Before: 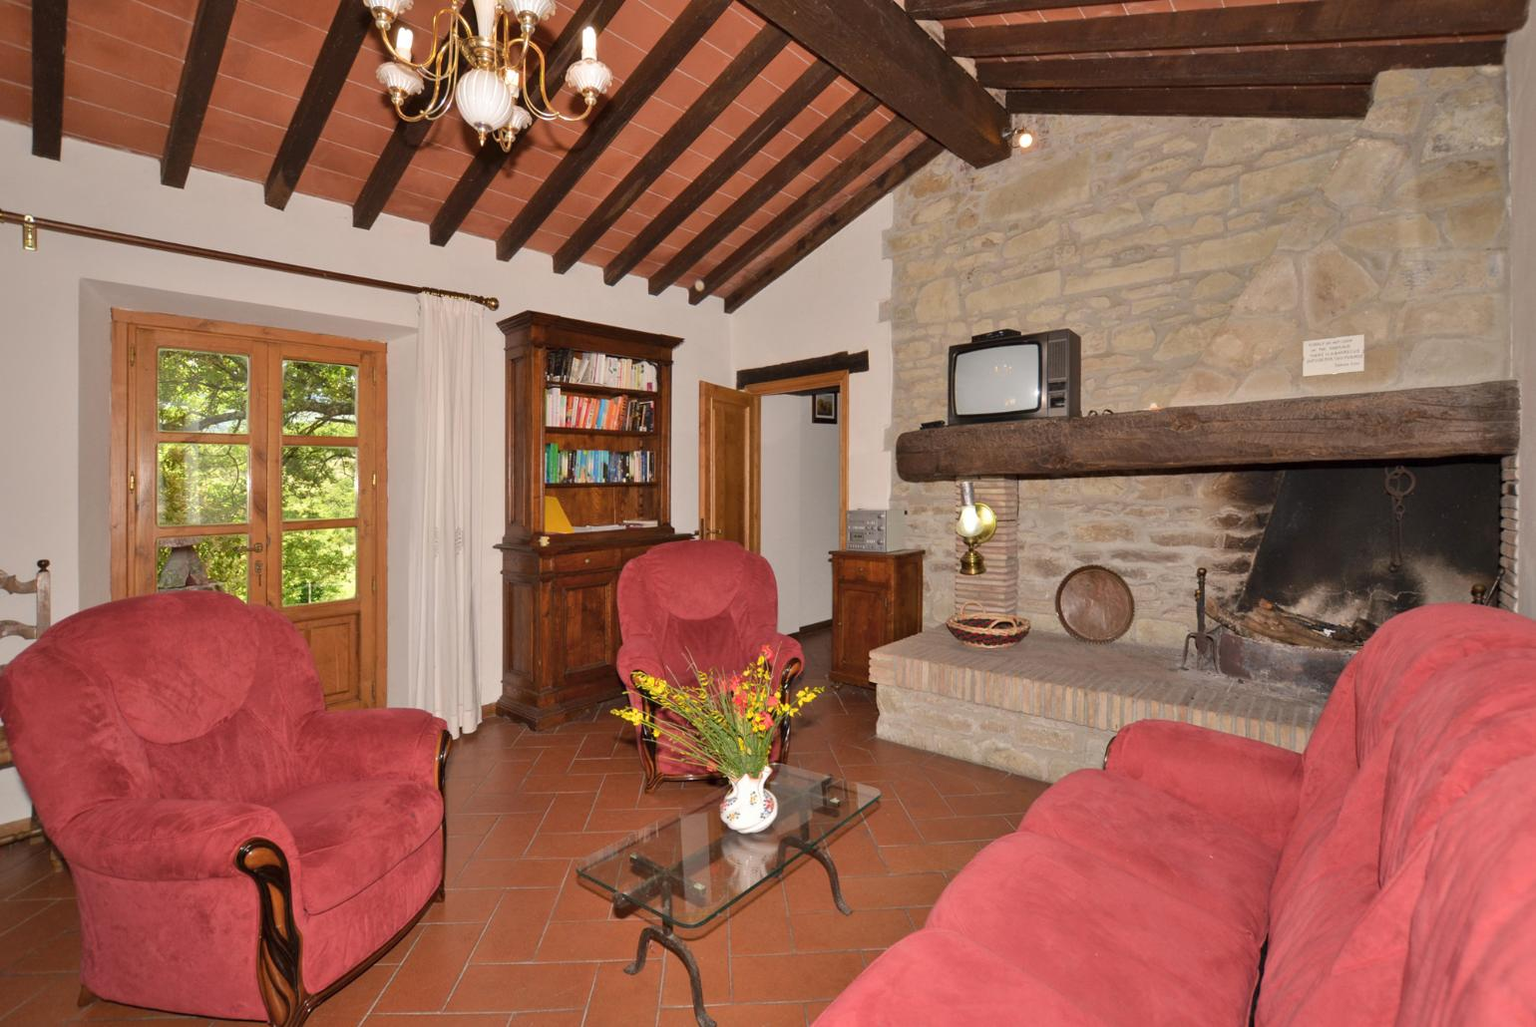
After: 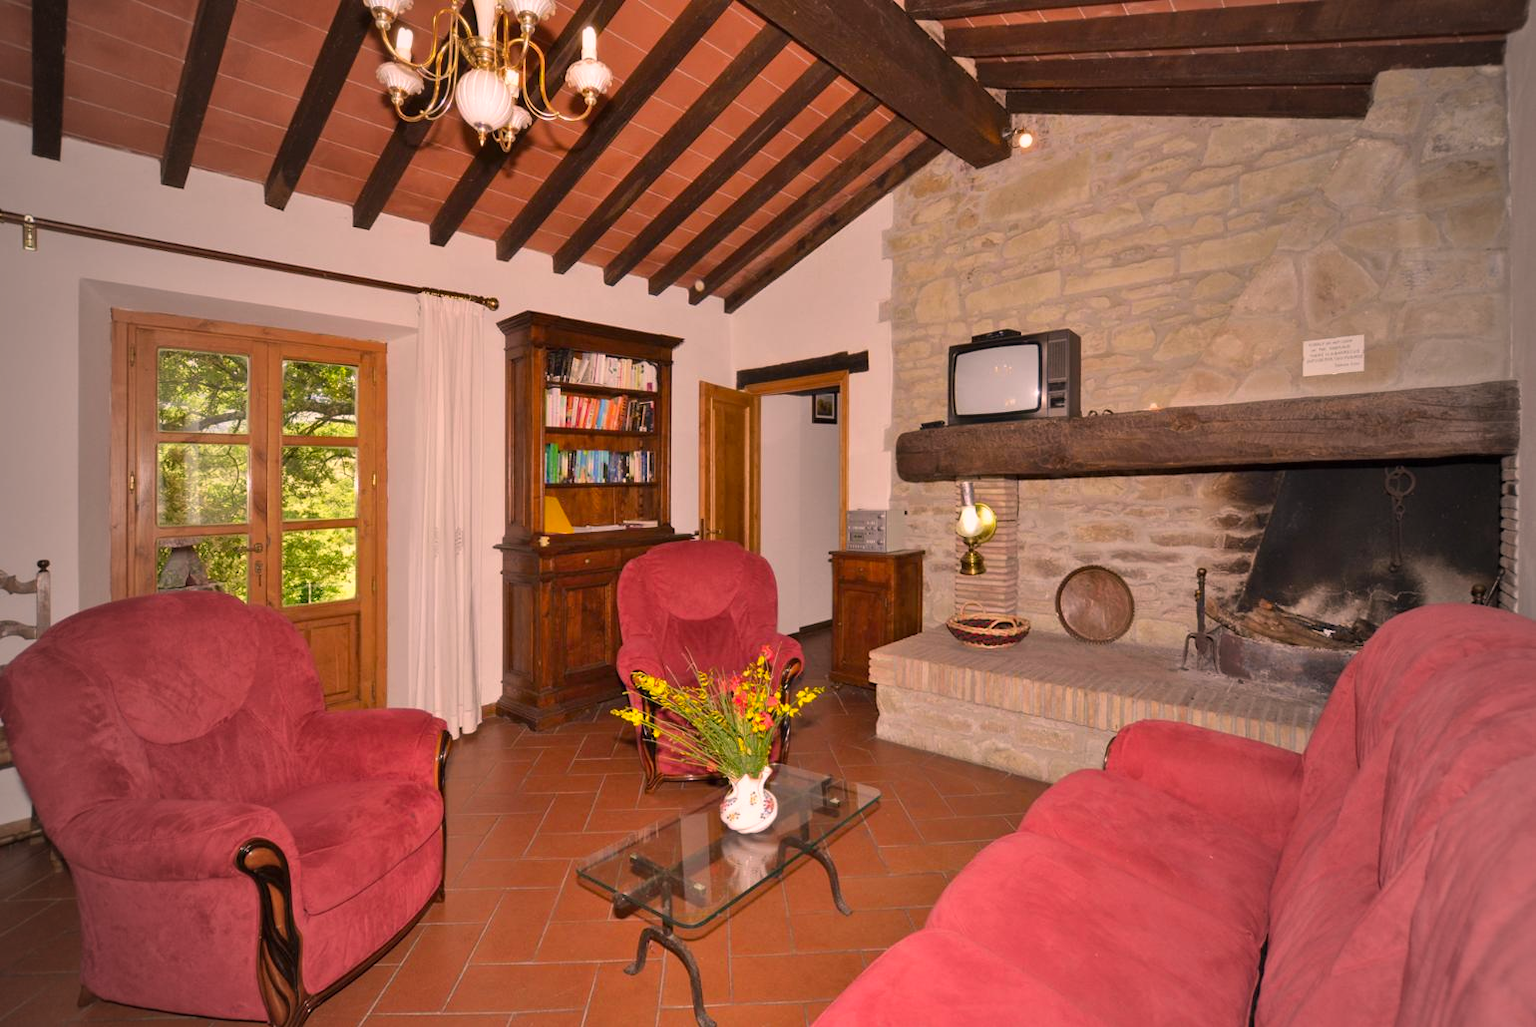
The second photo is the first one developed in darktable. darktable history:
color calibration: output colorfulness [0, 0.315, 0, 0], x 0.367, y 0.379, temperature 4384.27 K
color correction: highlights a* 17.62, highlights b* 18.51
vignetting: fall-off start 72.65%, fall-off radius 109.22%, width/height ratio 0.726
